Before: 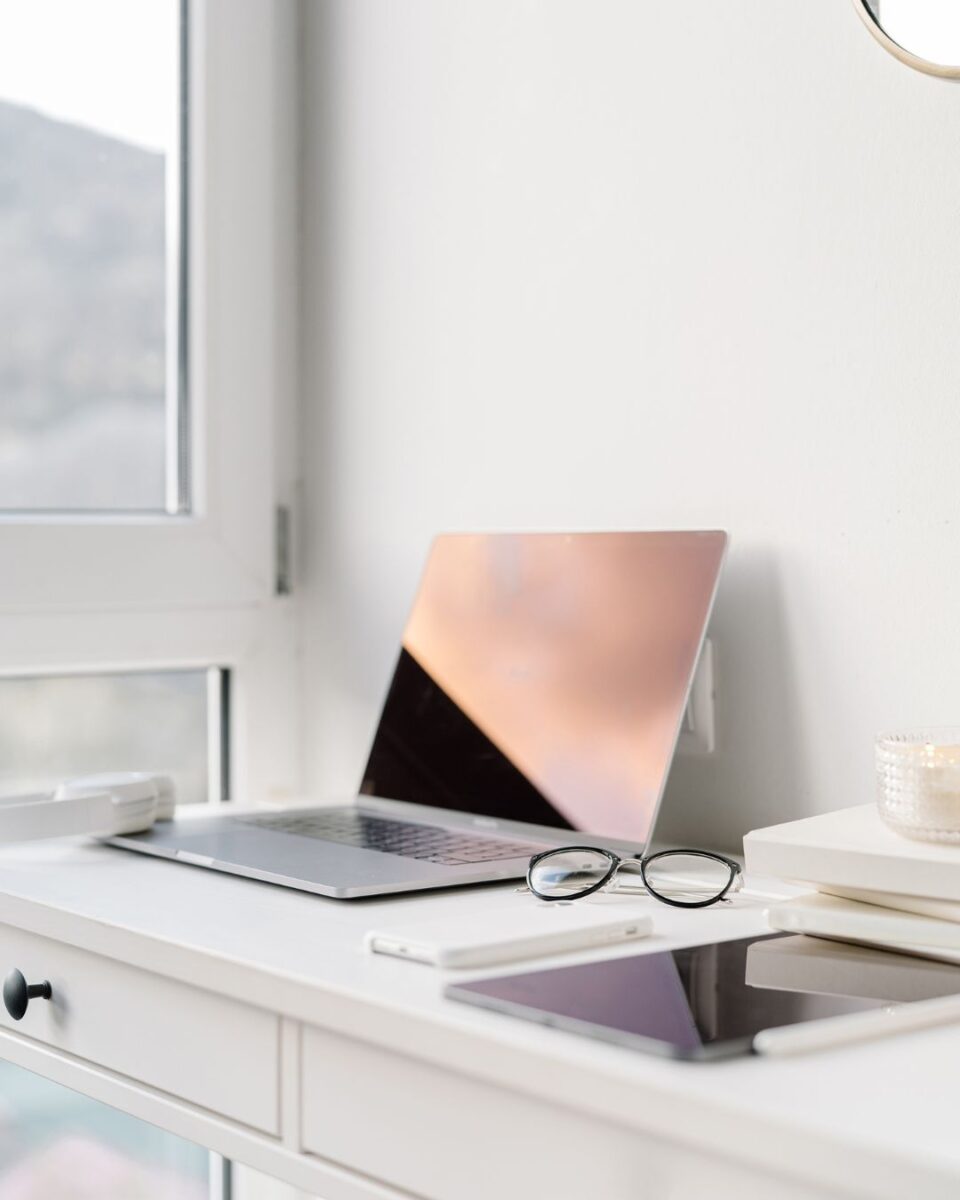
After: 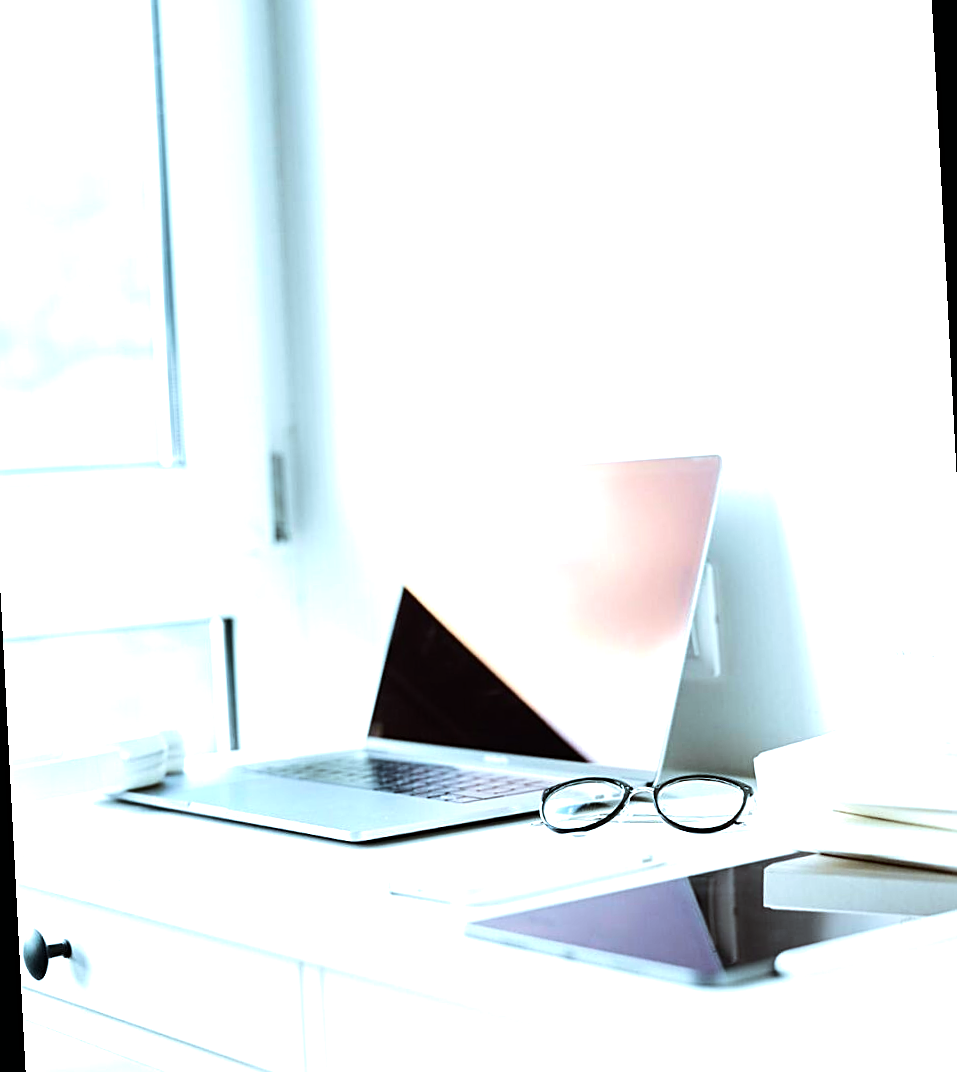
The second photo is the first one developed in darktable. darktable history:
sharpen: on, module defaults
color correction: highlights a* -11.71, highlights b* -15.58
white balance: emerald 1
velvia: on, module defaults
tone equalizer: -8 EV -0.75 EV, -7 EV -0.7 EV, -6 EV -0.6 EV, -5 EV -0.4 EV, -3 EV 0.4 EV, -2 EV 0.6 EV, -1 EV 0.7 EV, +0 EV 0.75 EV, edges refinement/feathering 500, mask exposure compensation -1.57 EV, preserve details no
rotate and perspective: rotation -3°, crop left 0.031, crop right 0.968, crop top 0.07, crop bottom 0.93
exposure: black level correction 0, exposure 0.4 EV, compensate exposure bias true, compensate highlight preservation false
contrast brightness saturation: contrast 0.07
